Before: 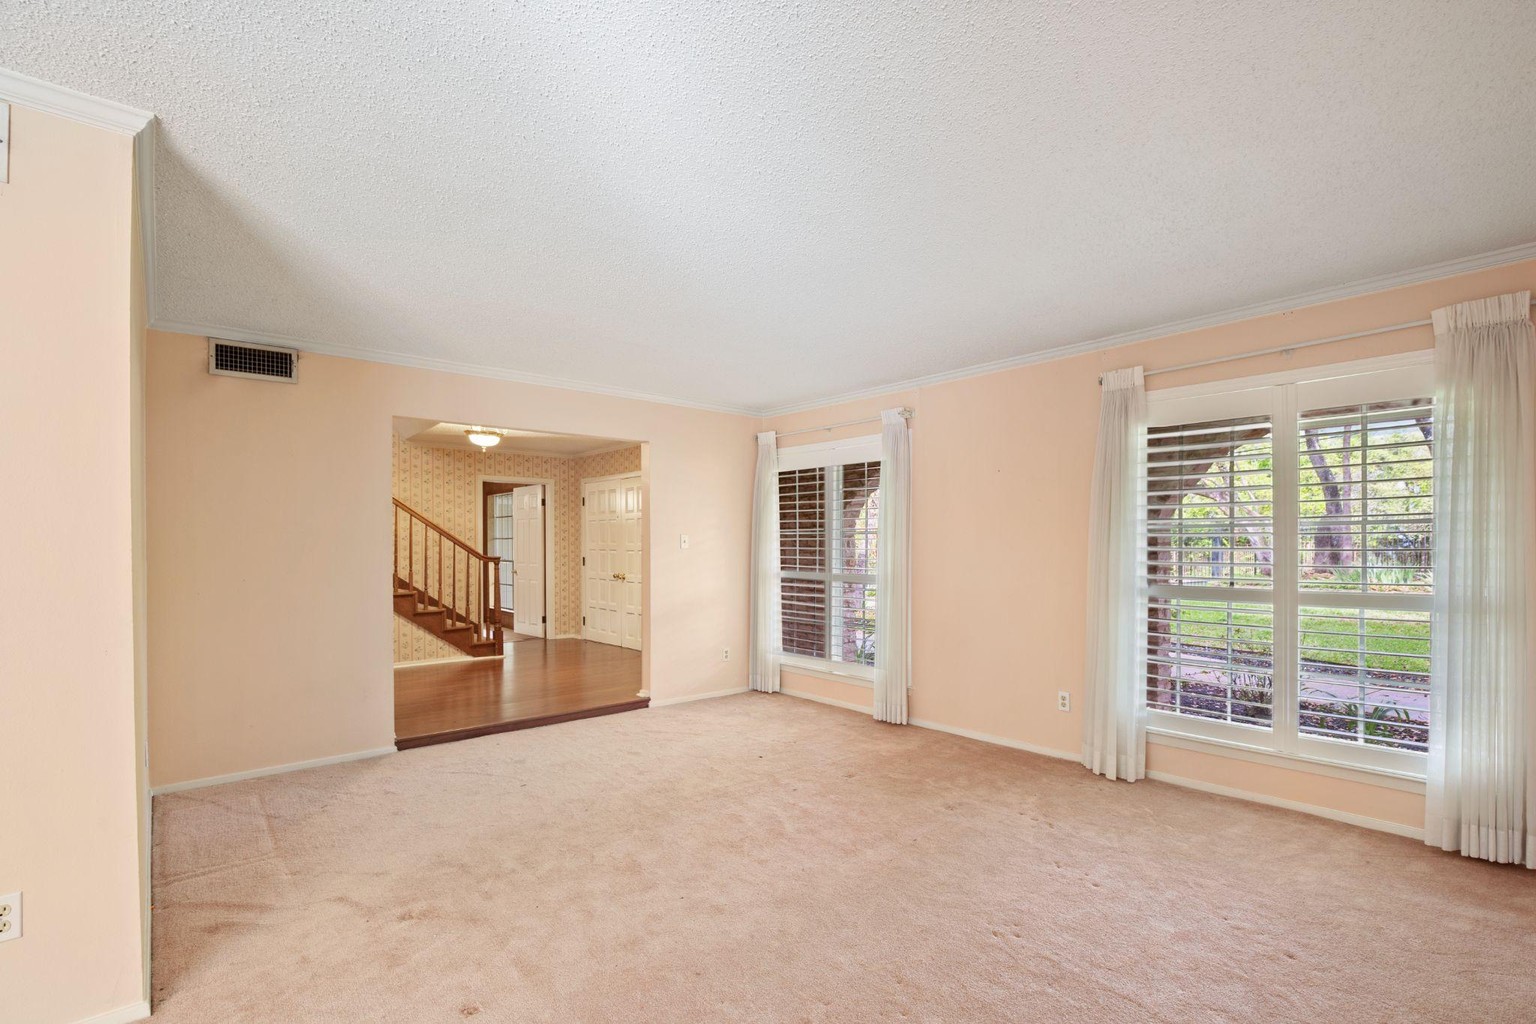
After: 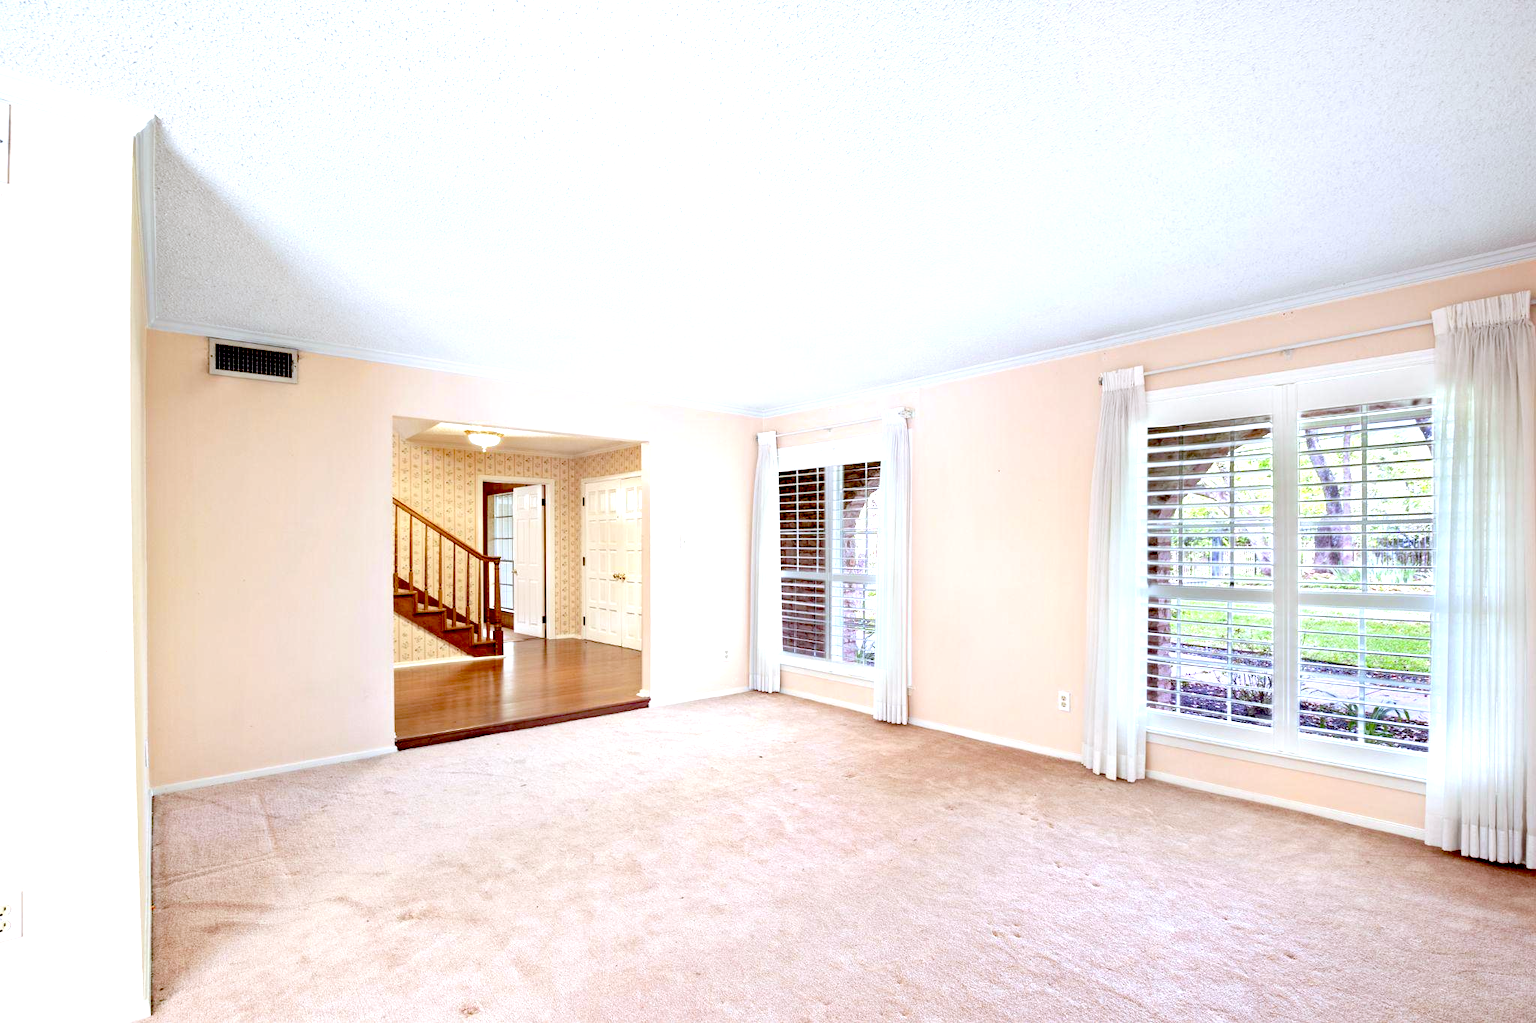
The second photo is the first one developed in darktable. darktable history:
exposure: black level correction 0.035, exposure 0.9 EV, compensate highlight preservation false
white balance: red 0.931, blue 1.11
